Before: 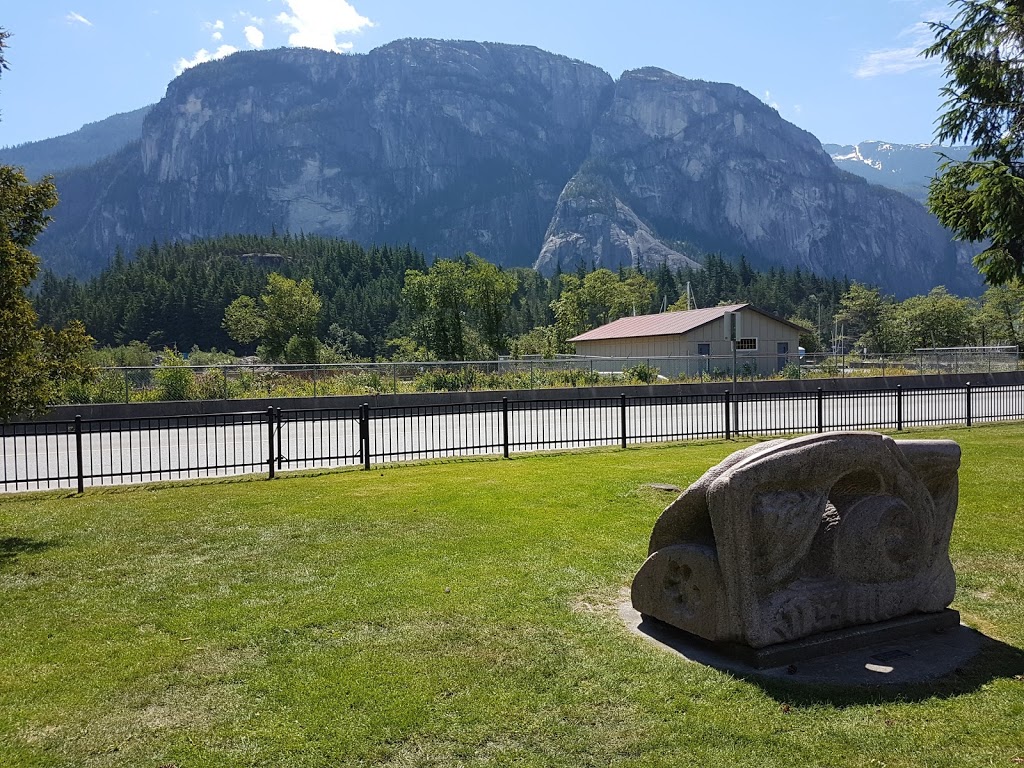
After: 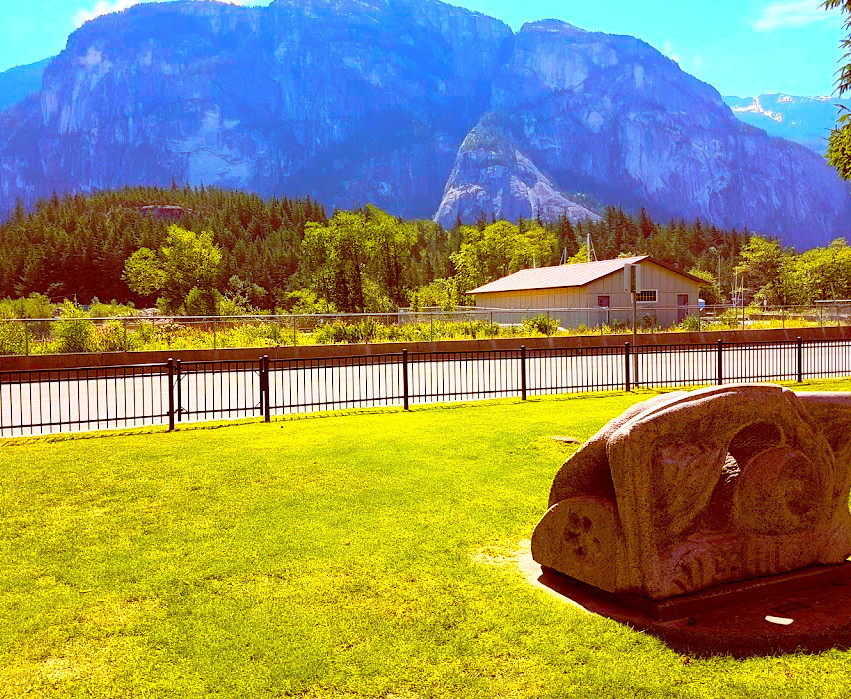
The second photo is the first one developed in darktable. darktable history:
color balance rgb: global offset › chroma 0.393%, global offset › hue 31.23°, perceptual saturation grading › global saturation 30.191%
contrast brightness saturation: contrast 0.198, brightness 0.191, saturation 0.783
color zones: curves: ch0 [(0.099, 0.624) (0.257, 0.596) (0.384, 0.376) (0.529, 0.492) (0.697, 0.564) (0.768, 0.532) (0.908, 0.644)]; ch1 [(0.112, 0.564) (0.254, 0.612) (0.432, 0.676) (0.592, 0.456) (0.743, 0.684) (0.888, 0.536)]; ch2 [(0.25, 0.5) (0.469, 0.36) (0.75, 0.5)]
crop: left 9.8%, top 6.33%, right 7.07%, bottom 2.546%
